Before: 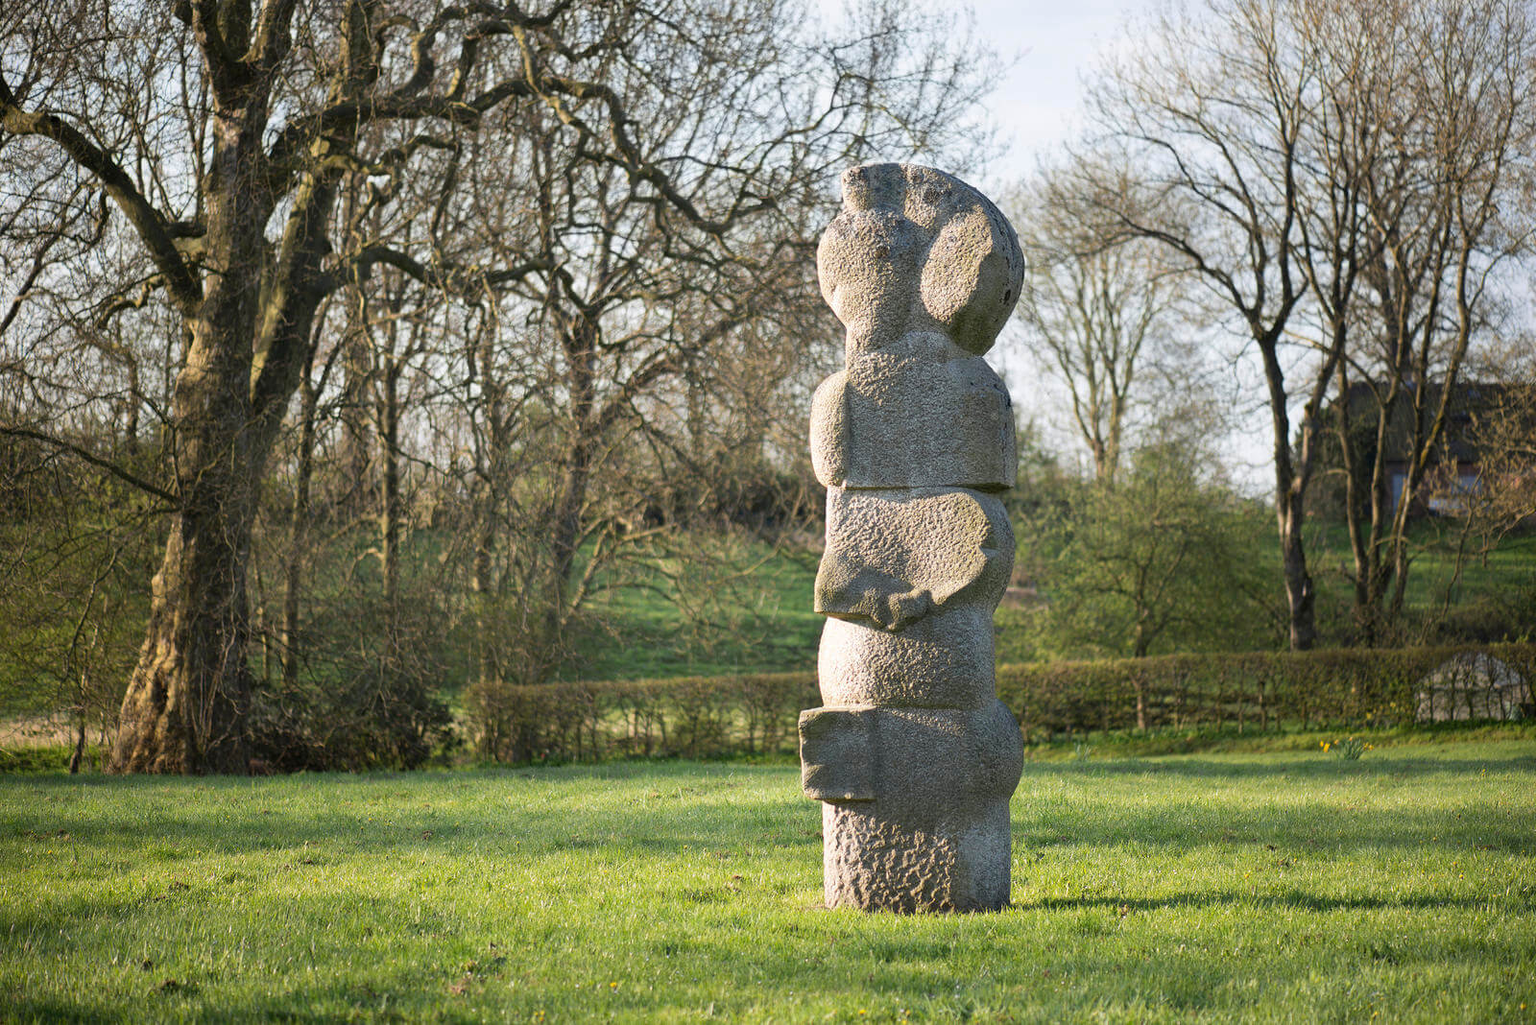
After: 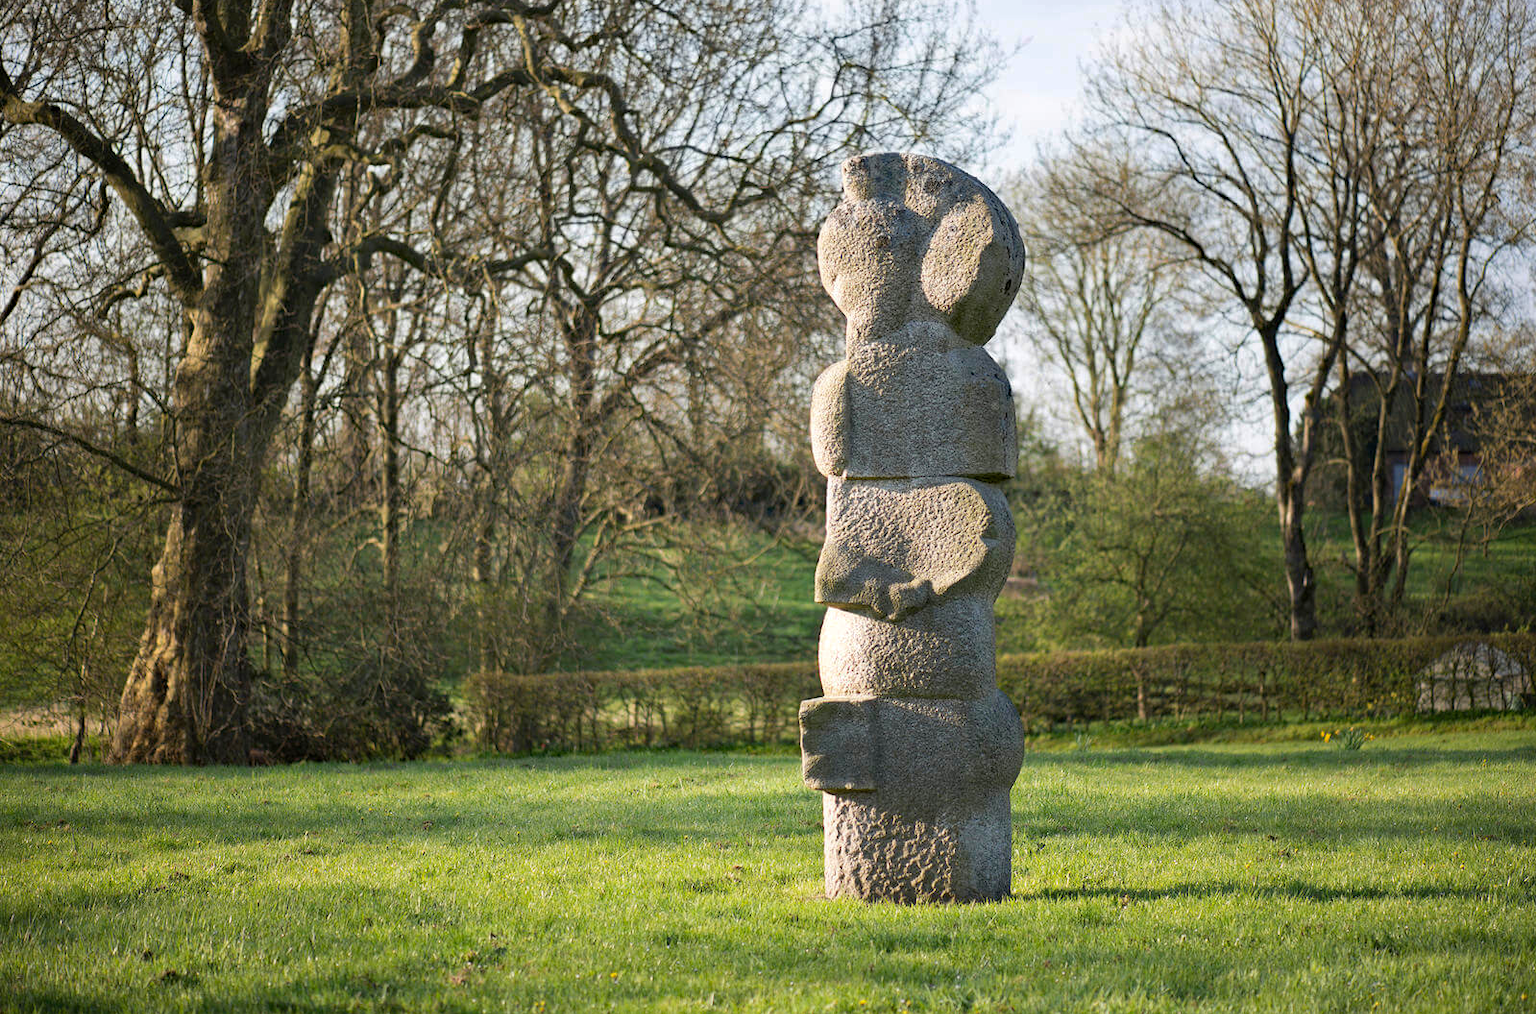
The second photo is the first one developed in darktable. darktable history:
haze removal: strength 0.29, distance 0.25, compatibility mode true, adaptive false
crop: top 1.049%, right 0.001%
